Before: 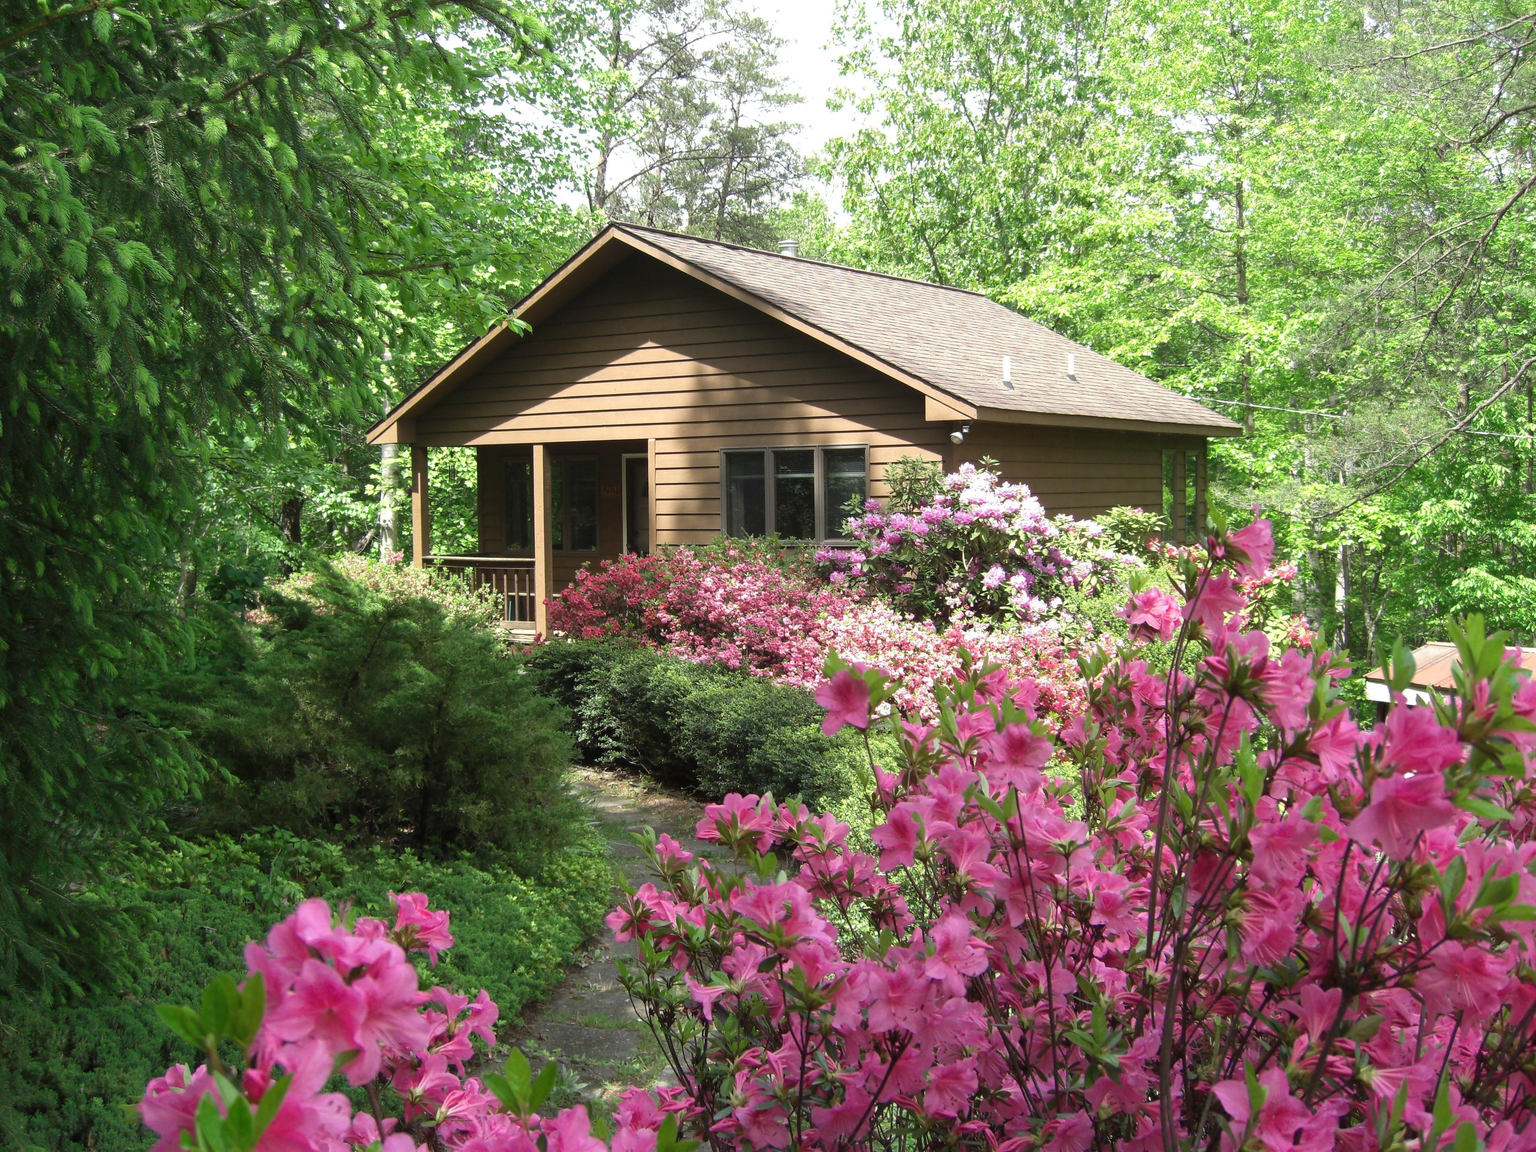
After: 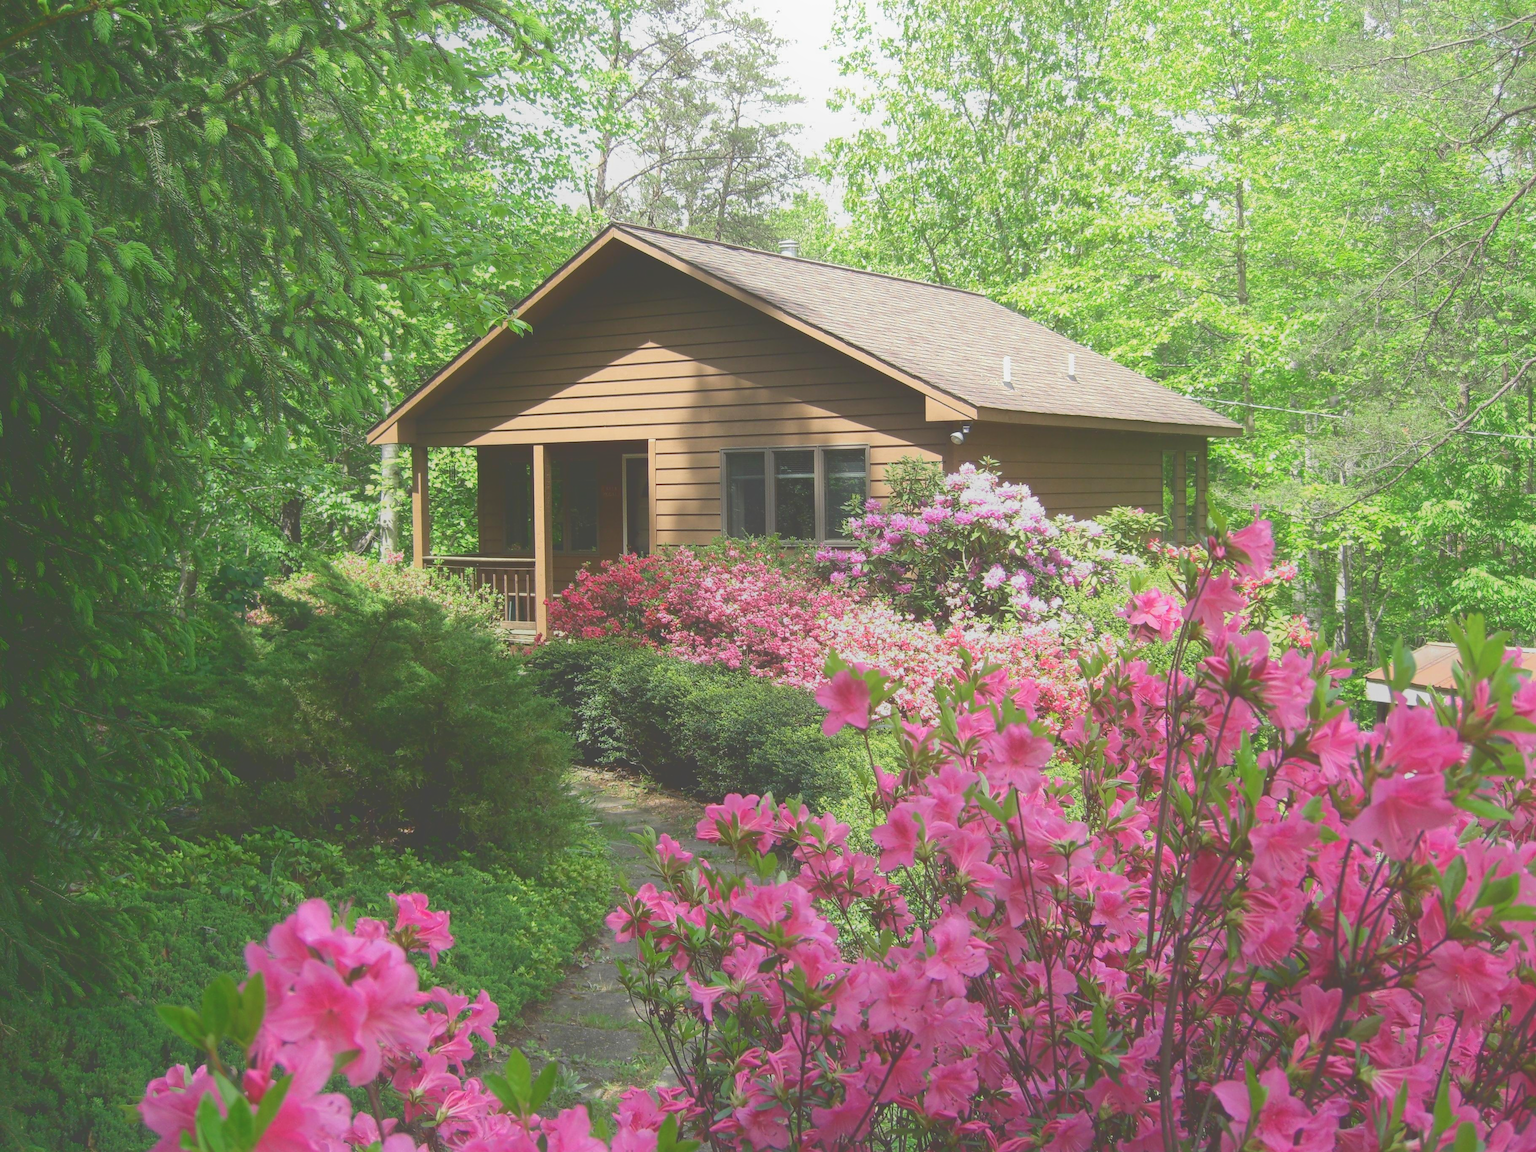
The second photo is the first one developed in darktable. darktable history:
tone curve: curves: ch0 [(0, 0) (0.003, 0.277) (0.011, 0.277) (0.025, 0.279) (0.044, 0.282) (0.069, 0.286) (0.1, 0.289) (0.136, 0.294) (0.177, 0.318) (0.224, 0.345) (0.277, 0.379) (0.335, 0.425) (0.399, 0.481) (0.468, 0.542) (0.543, 0.594) (0.623, 0.662) (0.709, 0.731) (0.801, 0.792) (0.898, 0.851) (1, 1)], color space Lab, independent channels, preserve colors none
contrast equalizer: octaves 7, y [[0.439, 0.44, 0.442, 0.457, 0.493, 0.498], [0.5 ×6], [0.5 ×6], [0 ×6], [0 ×6]]
